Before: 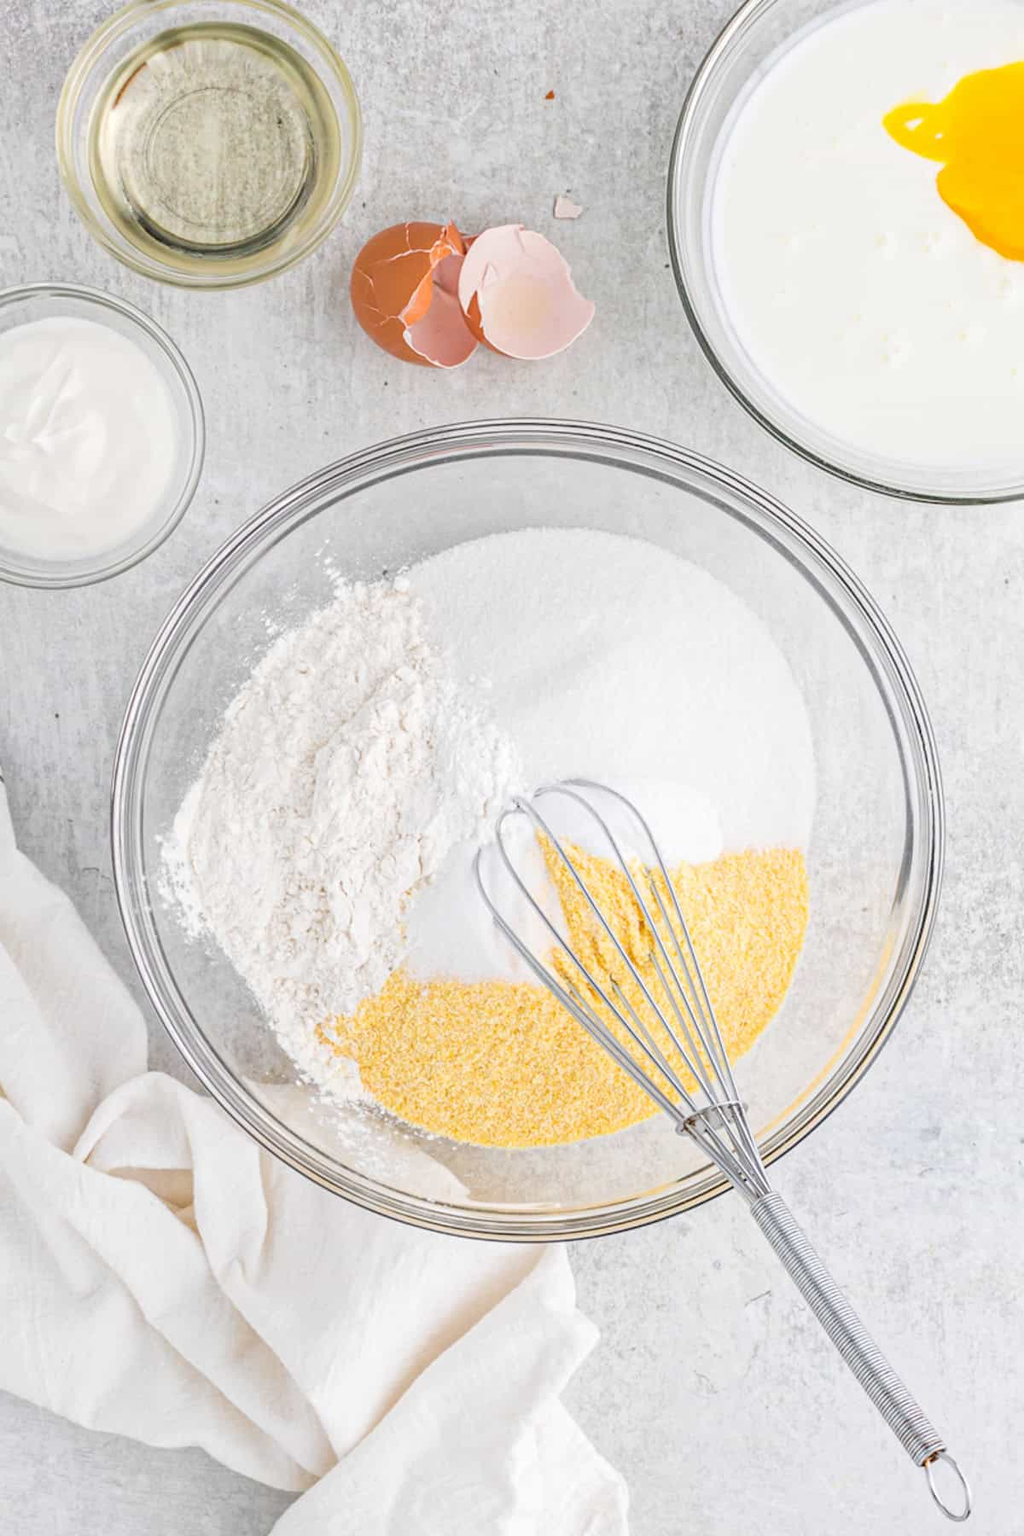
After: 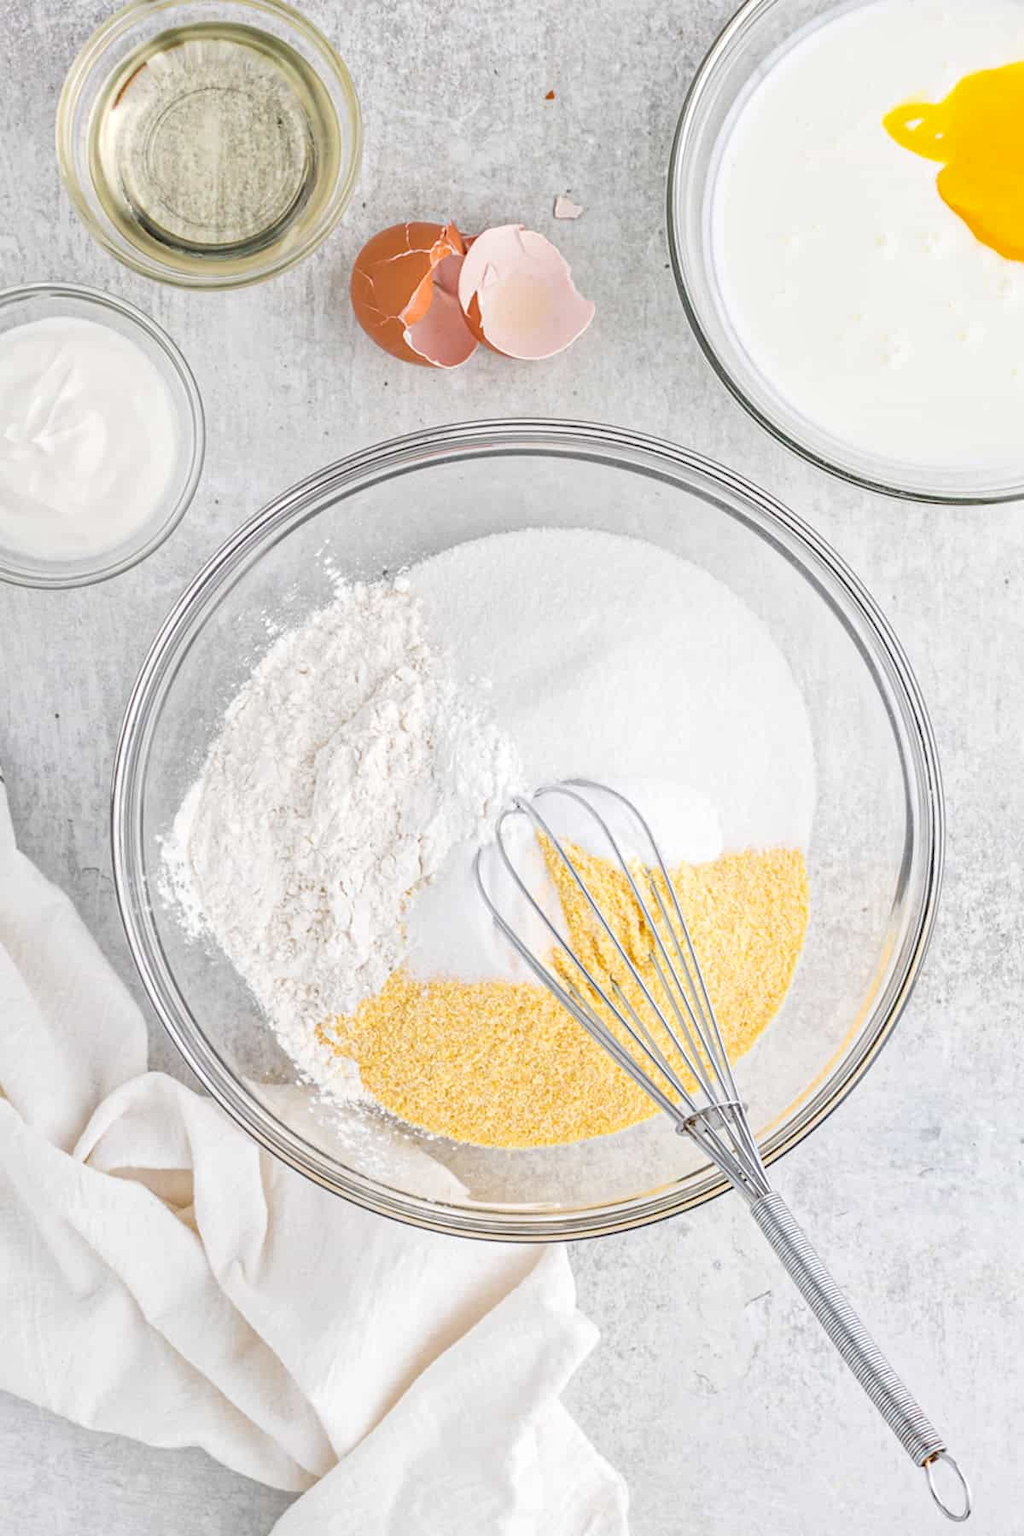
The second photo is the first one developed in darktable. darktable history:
local contrast: mode bilateral grid, contrast 19, coarseness 49, detail 119%, midtone range 0.2
